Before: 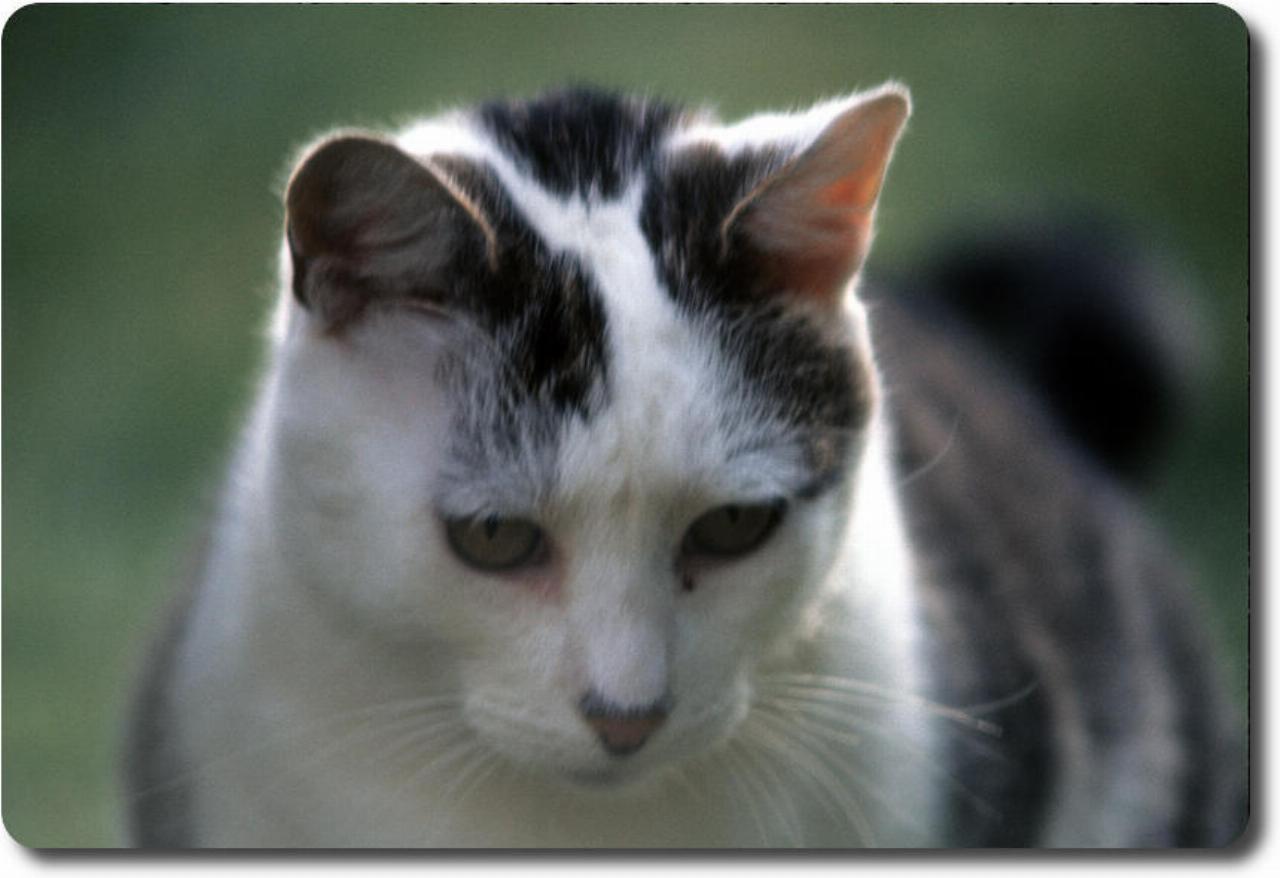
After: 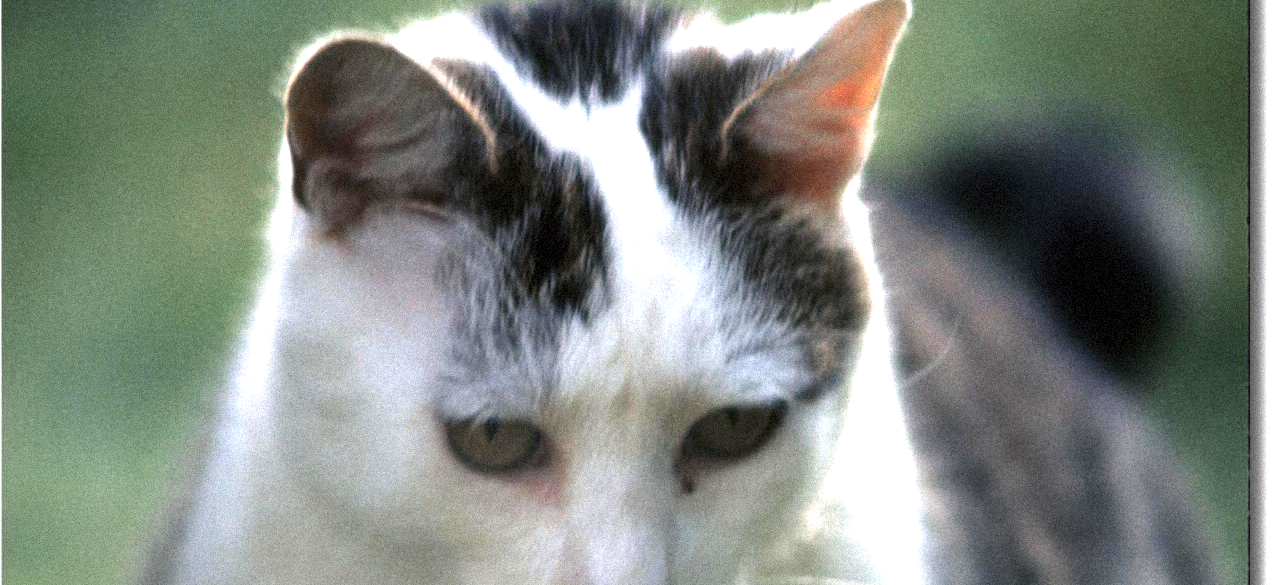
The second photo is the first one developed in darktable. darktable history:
crop: top 11.166%, bottom 22.168%
grain: strength 35%, mid-tones bias 0%
exposure: black level correction 0, exposure 1.2 EV, compensate exposure bias true, compensate highlight preservation false
